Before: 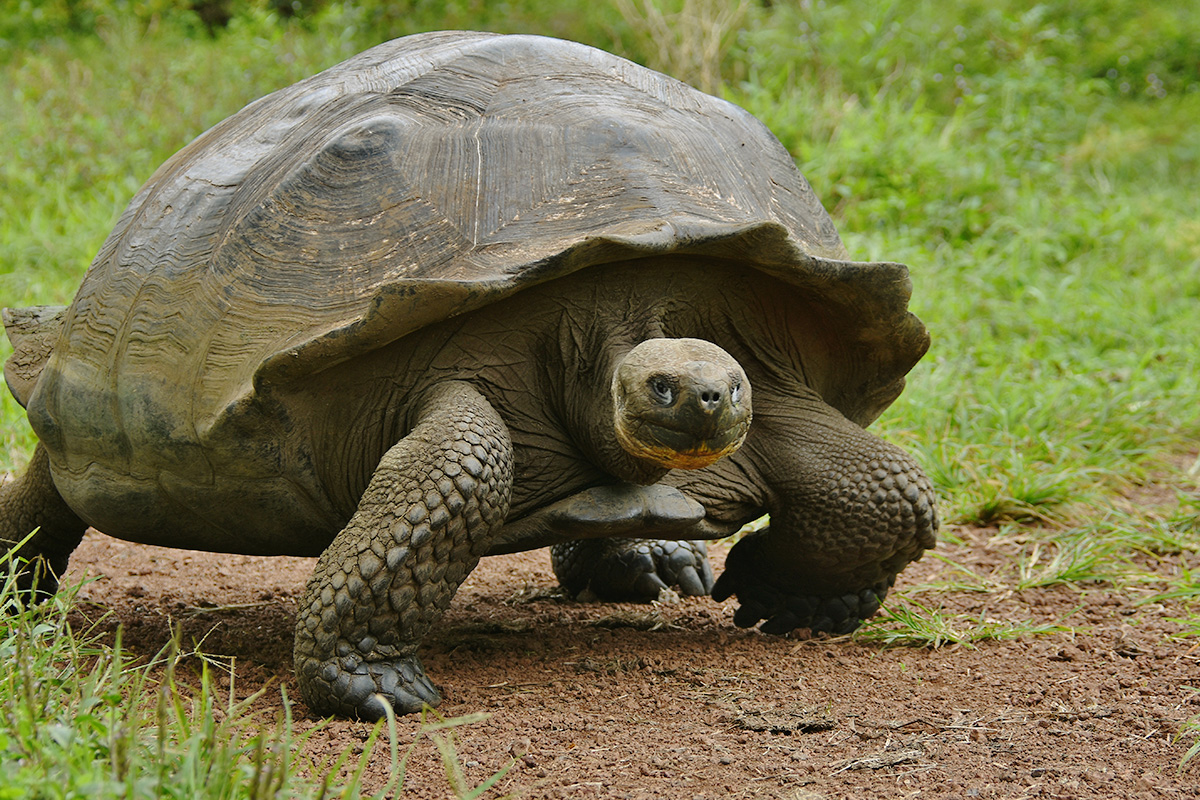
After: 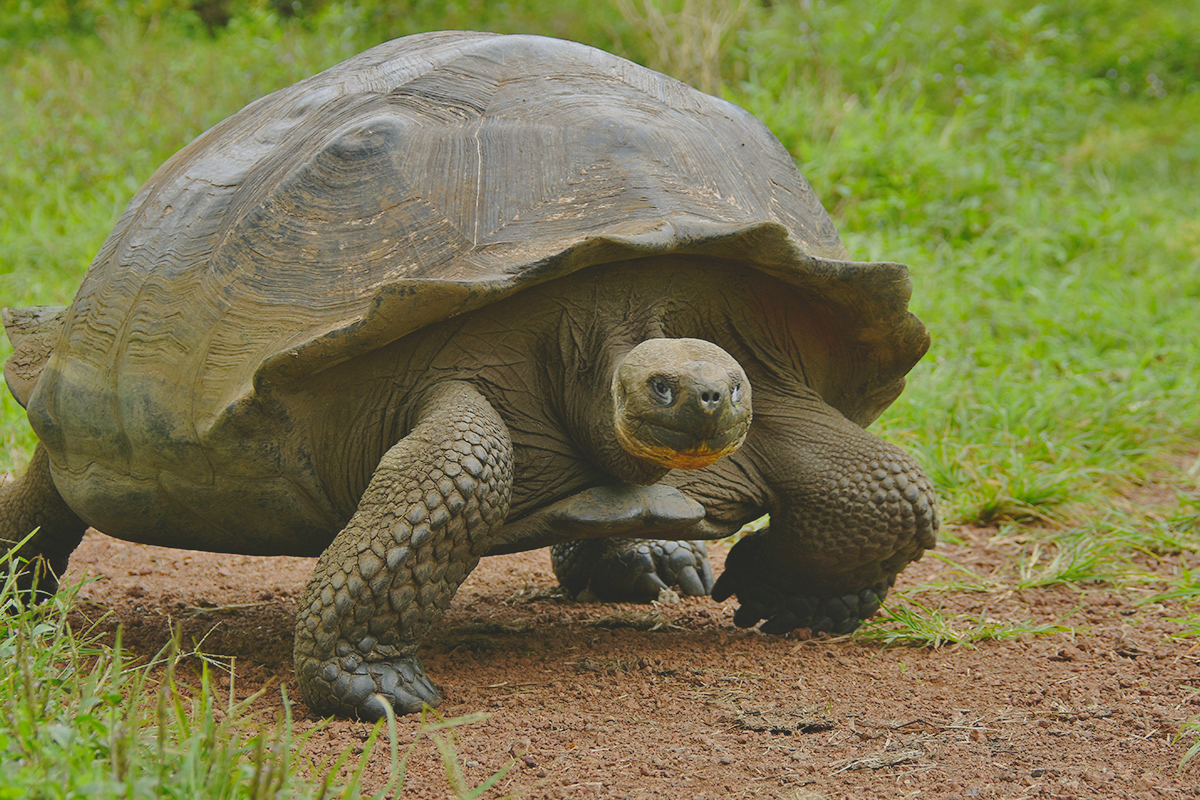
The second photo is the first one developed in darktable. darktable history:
contrast brightness saturation: contrast -0.28
exposure: black level correction 0.001, exposure 0.142 EV, compensate highlight preservation false
